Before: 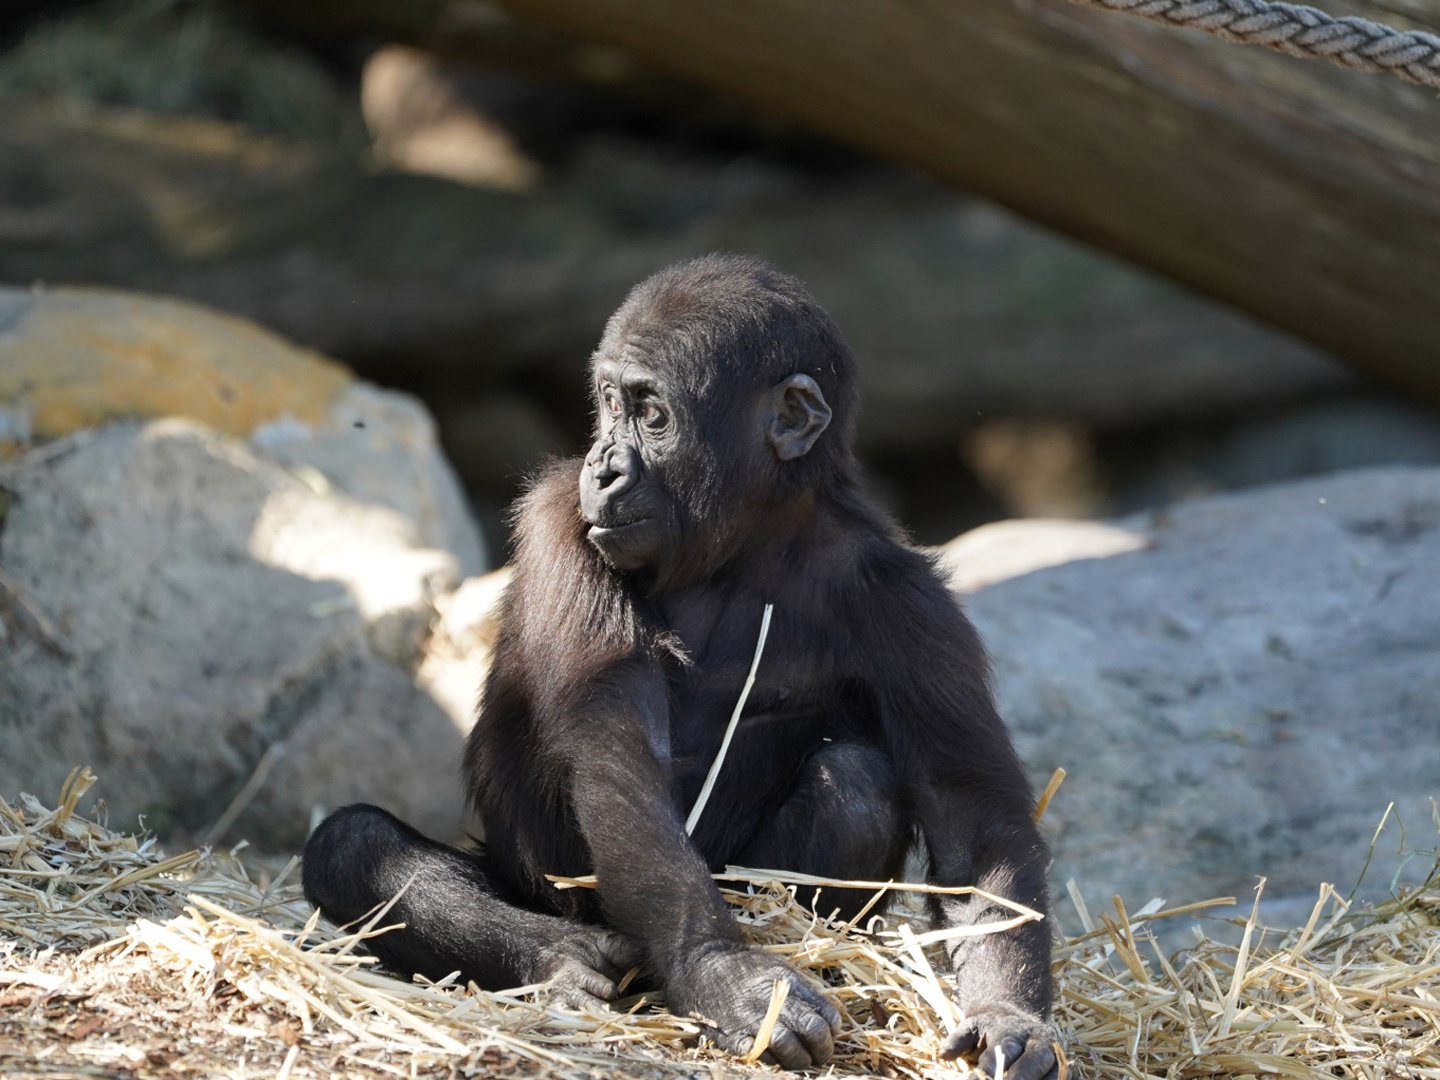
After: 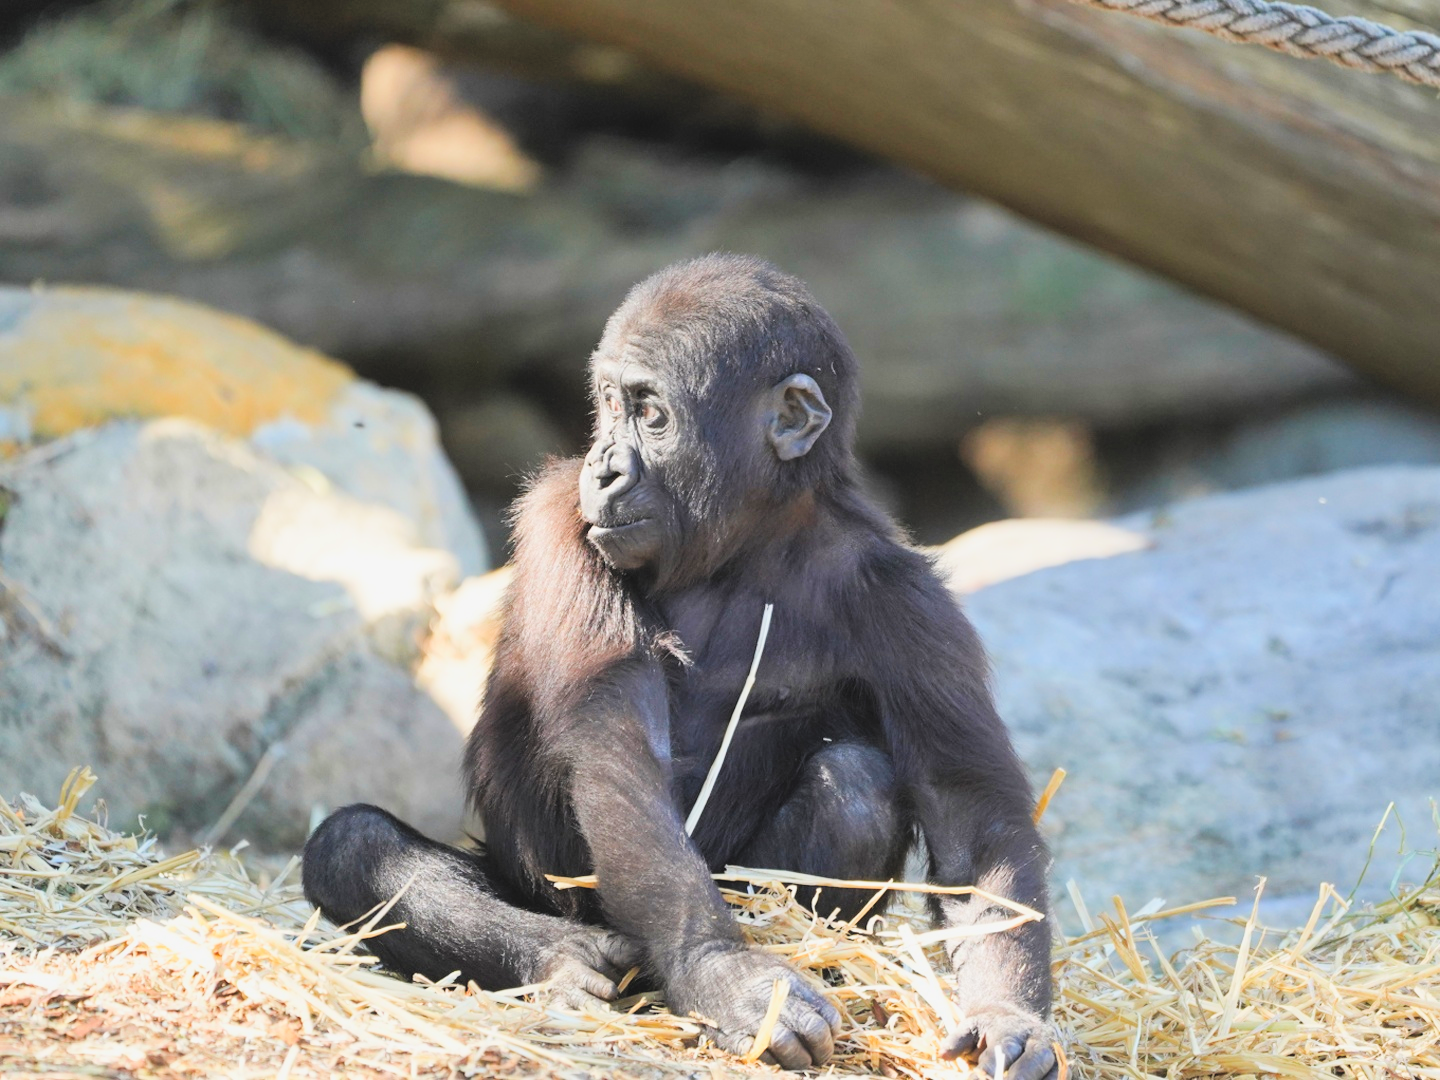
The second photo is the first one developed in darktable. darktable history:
exposure: black level correction -0.005, exposure 1.007 EV, compensate highlight preservation false
contrast brightness saturation: contrast 0.07, brightness 0.175, saturation 0.399
filmic rgb: black relative exposure -7.65 EV, white relative exposure 4.56 EV, threshold 5.97 EV, hardness 3.61, enable highlight reconstruction true
